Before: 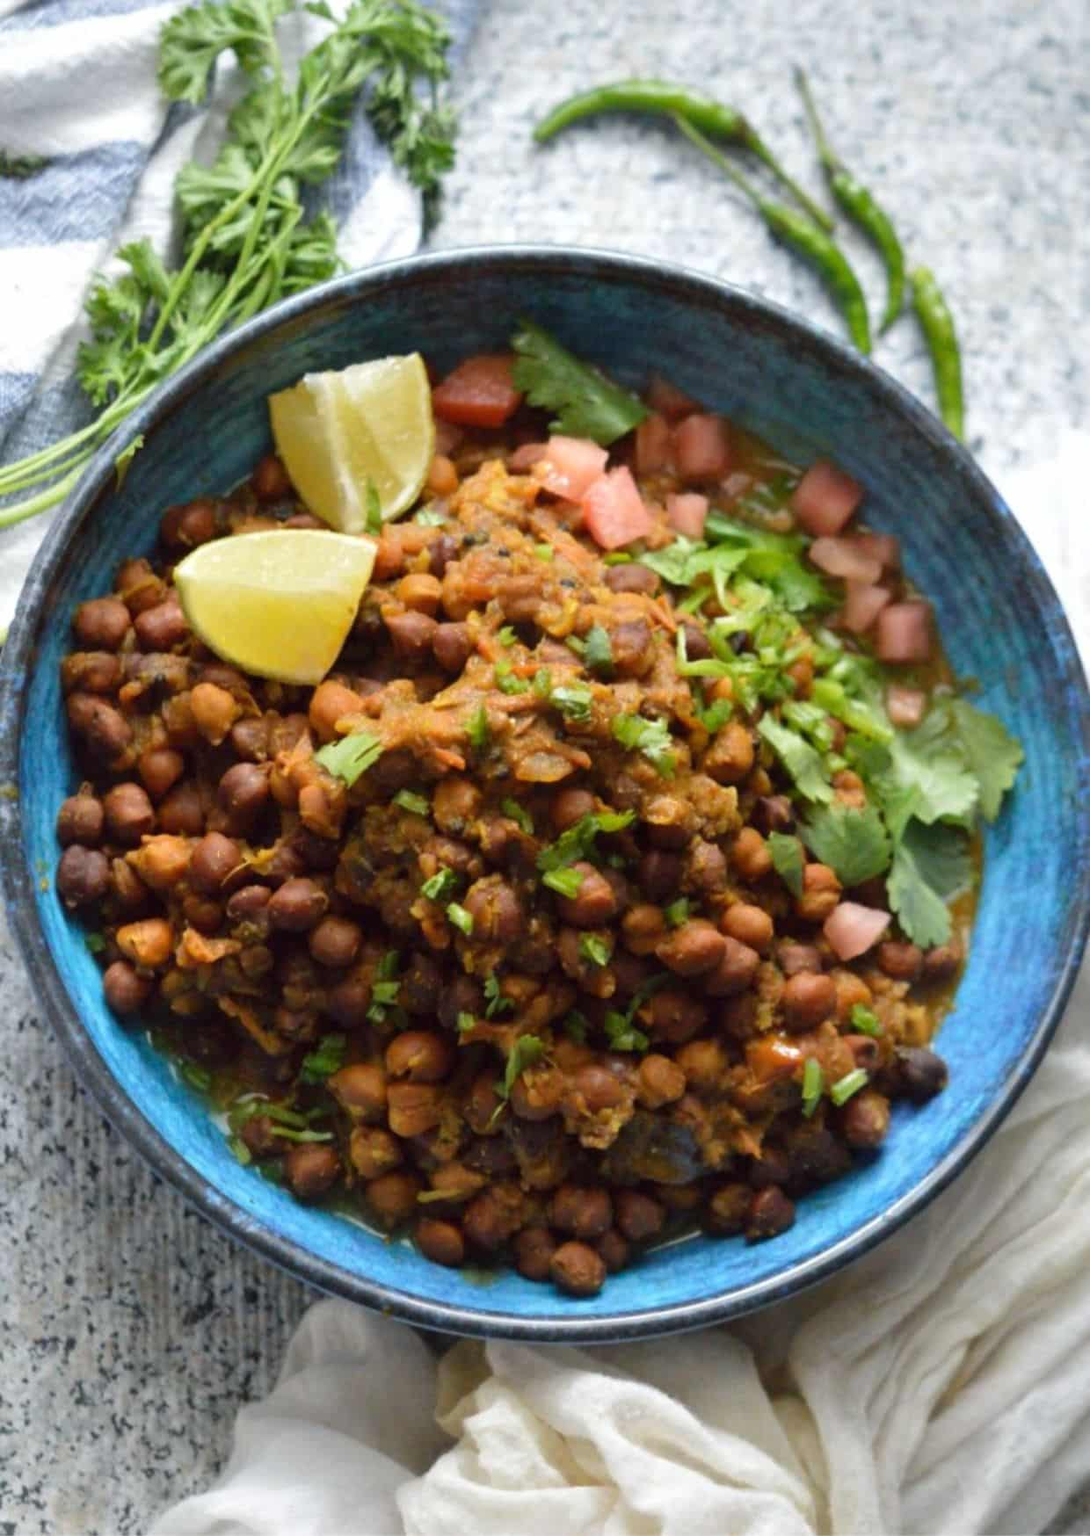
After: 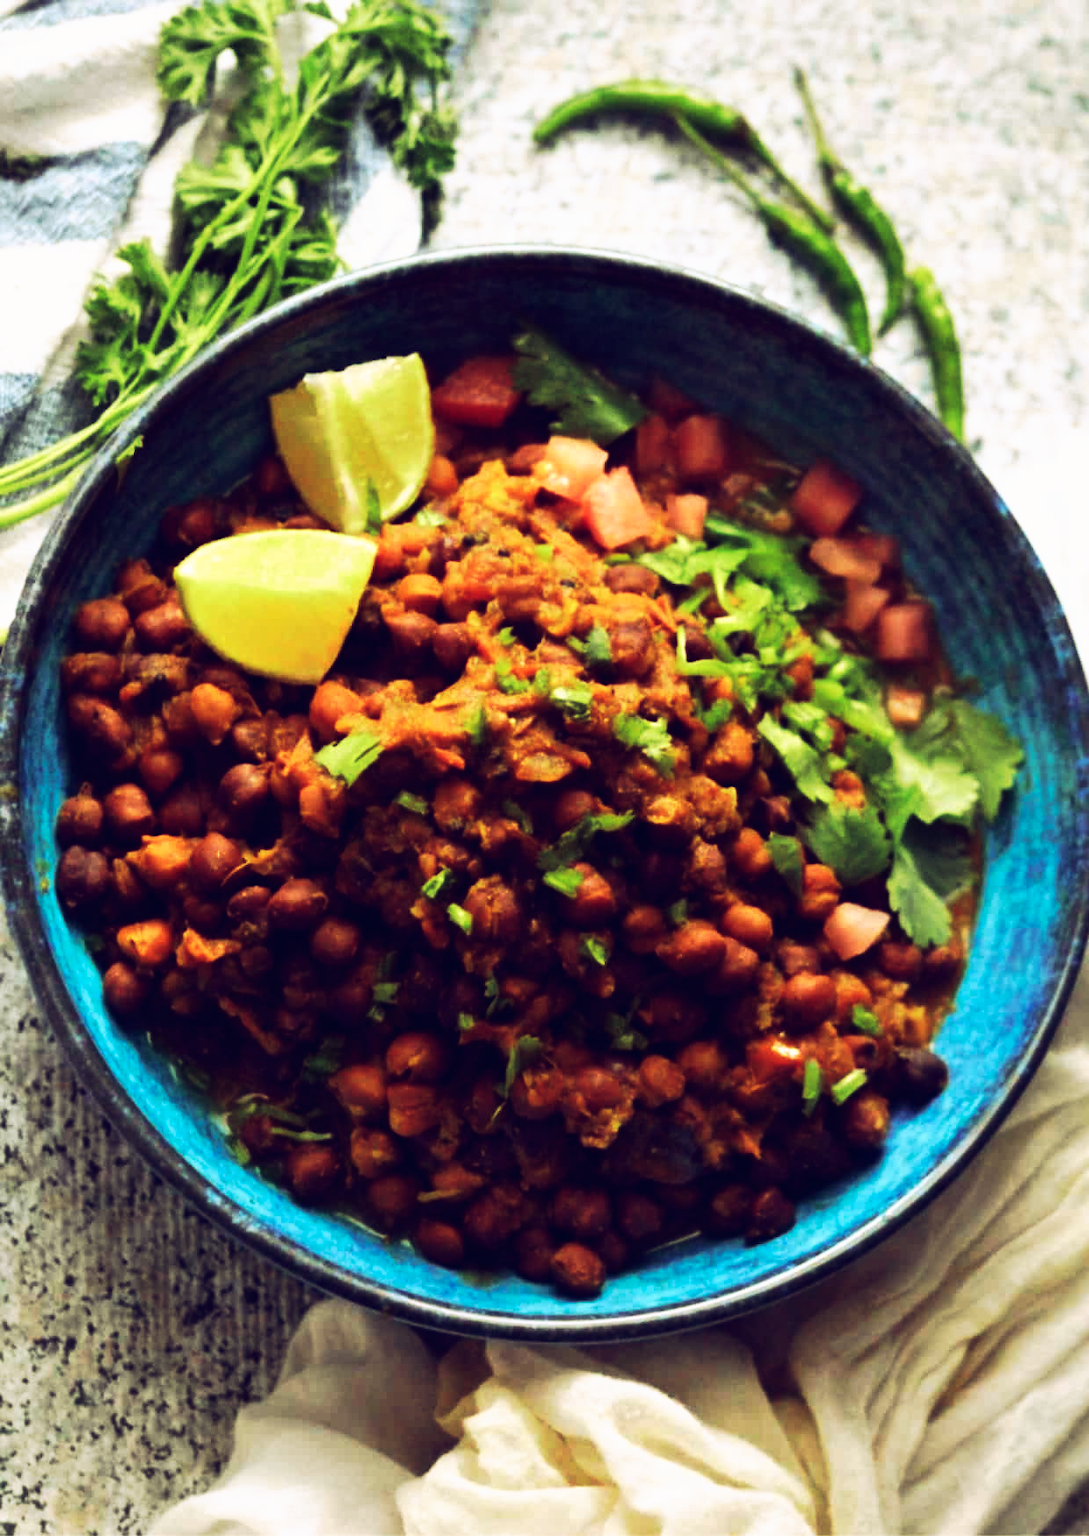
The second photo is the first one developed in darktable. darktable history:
tone curve: curves: ch0 [(0, 0) (0.003, 0.007) (0.011, 0.009) (0.025, 0.01) (0.044, 0.012) (0.069, 0.013) (0.1, 0.014) (0.136, 0.021) (0.177, 0.038) (0.224, 0.06) (0.277, 0.099) (0.335, 0.16) (0.399, 0.227) (0.468, 0.329) (0.543, 0.45) (0.623, 0.594) (0.709, 0.756) (0.801, 0.868) (0.898, 0.971) (1, 1)], preserve colors none
color look up table: target L [91.14, 92.51, 92.02, 82.62, 78.3, 75.02, 72.79, 69.32, 65.07, 63.45, 52.72, 41.82, 31.73, 200.07, 78.95, 75.11, 74.26, 66.49, 60.63, 58.27, 54.54, 43.95, 48.51, 43.63, 31.72, 11.42, 3.811, 84.63, 77.31, 64.67, 65.02, 62.6, 60.34, 49.75, 44.14, 39.83, 48.09, 46.87, 31.33, 10.25, 90.54, 83.3, 78.26, 77.42, 60.12, 49.13, 42.91, 26.72, 14.71], target a [-19.72, -15.05, -16.56, -47.33, -50.34, -40.26, -24.62, -36.73, -26.57, -6.873, -25.57, -2.981, -6.741, 0, 12.89, 16.22, 15.76, 32.18, 43, 50.89, 45.6, 24.9, 39.47, 39.65, 16.99, 37.32, 33.15, 9.341, 28.04, 45.21, 6.027, 60.48, 32.16, 30.11, 36.25, 22.14, 41.92, 47.29, 39.31, 37.28, -9.753, -38.82, -21.95, -28.13, -20.73, -1.546, 5.008, -5.99, 16.63], target b [59.36, 39.75, 45.43, 28.71, 46.04, 19.12, 40.45, 30.5, 17.86, 28.75, 24.39, 2.927, -0.44, 0, 18.52, 32.69, 44.67, 22.48, 34.45, 12.59, 32.7, 20.2, 13.51, 19.24, -3.109, -29.39, -41.49, 2.993, -22.37, -12.36, -39.05, -42.46, 7.41, -63.66, -26.19, -25.06, -3.529, -68.34, -38.99, -43.13, -10.27, -18.22, -21.38, 3.954, -2.264, -3.61, -30.05, -14.92, -35.03], num patches 49
